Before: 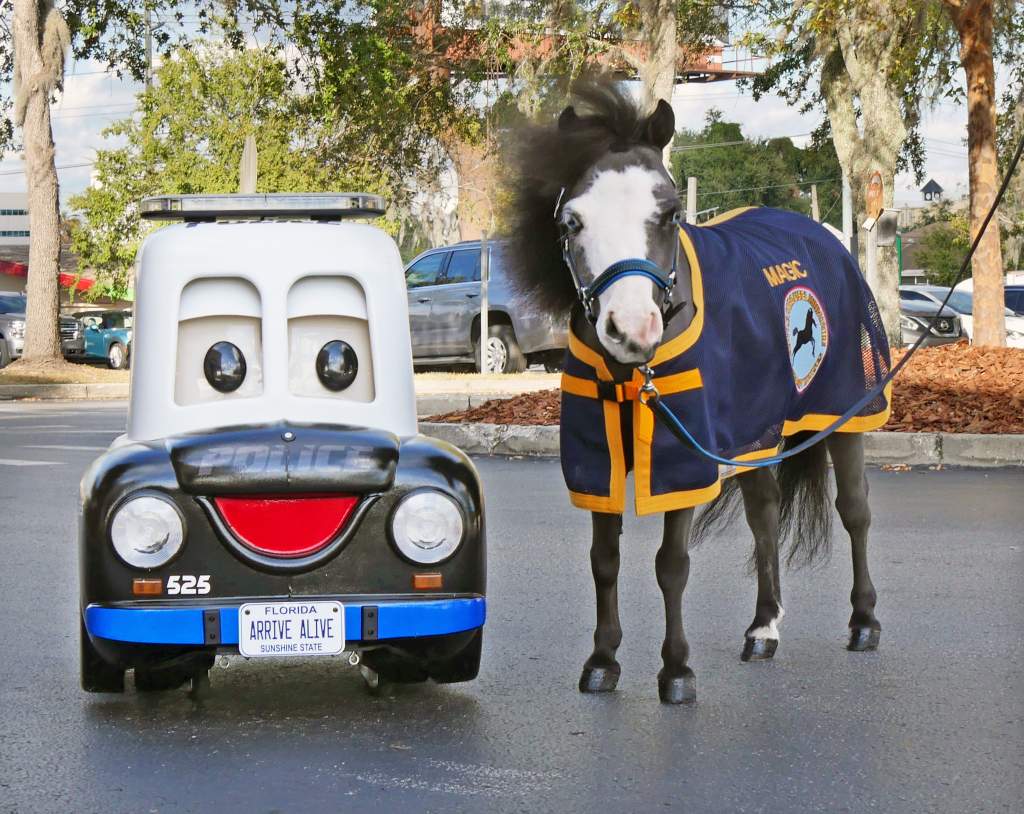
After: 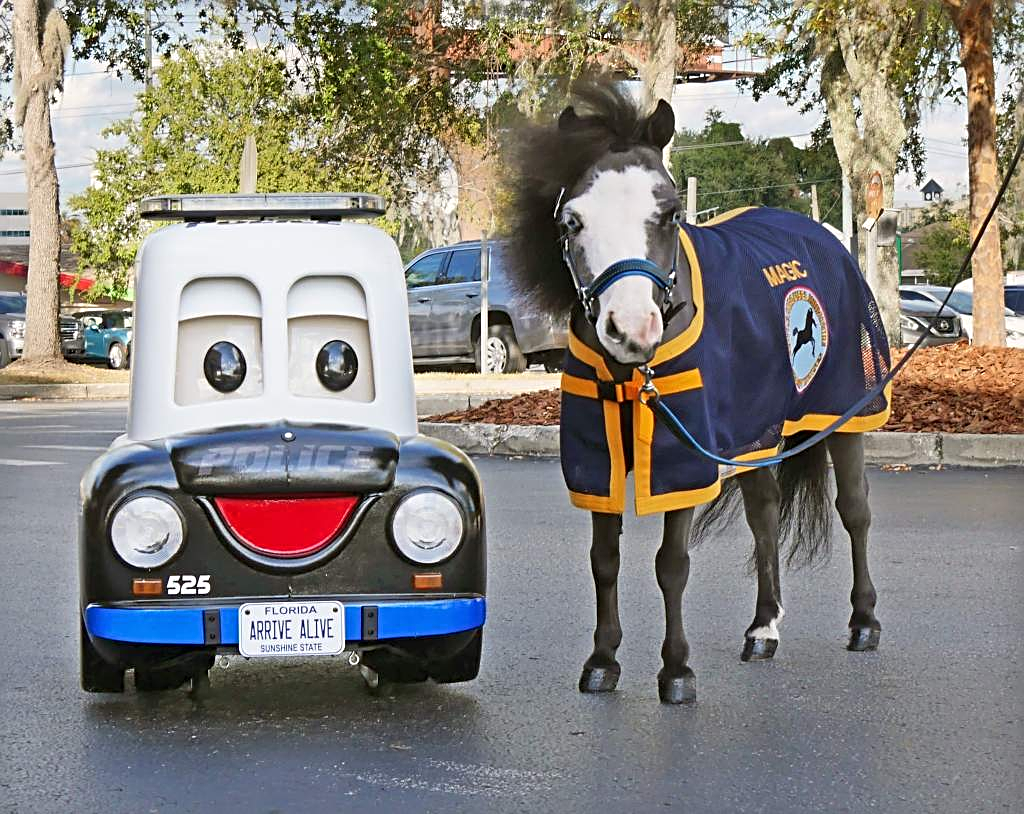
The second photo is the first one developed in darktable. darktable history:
sharpen: radius 2.736
